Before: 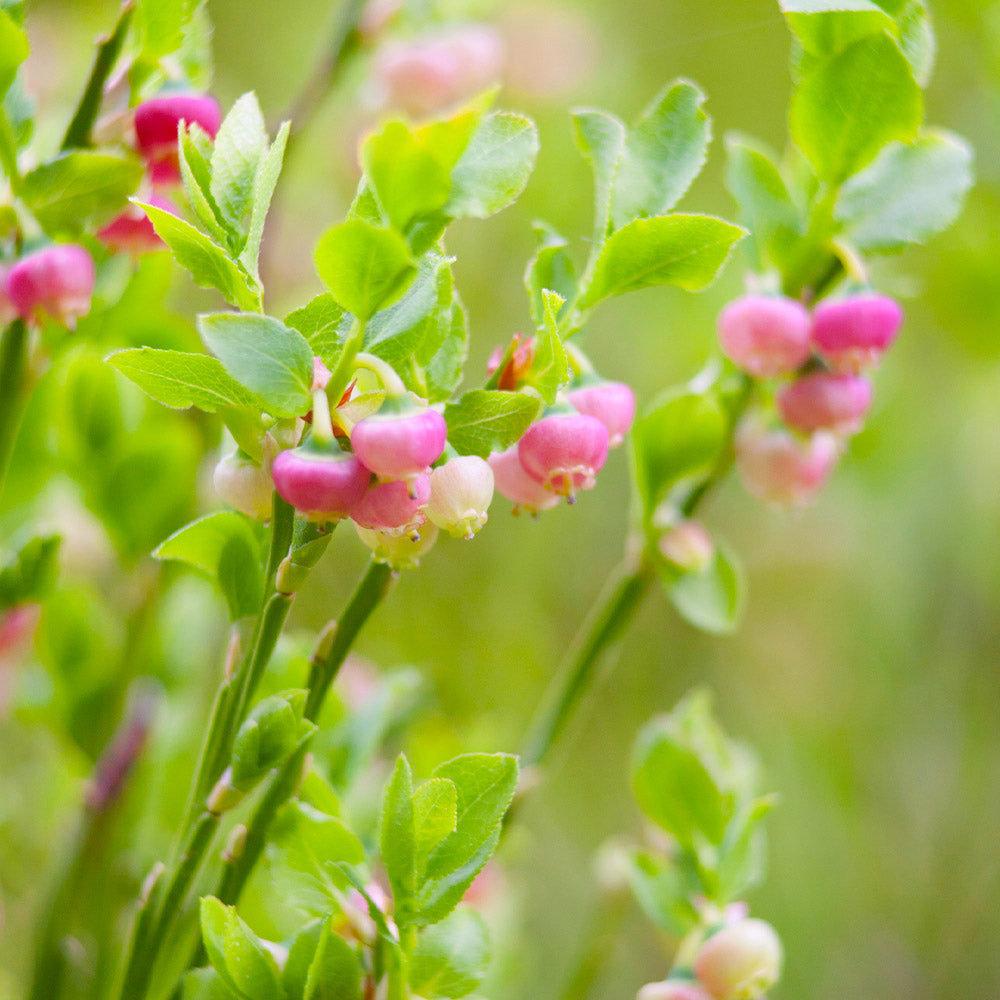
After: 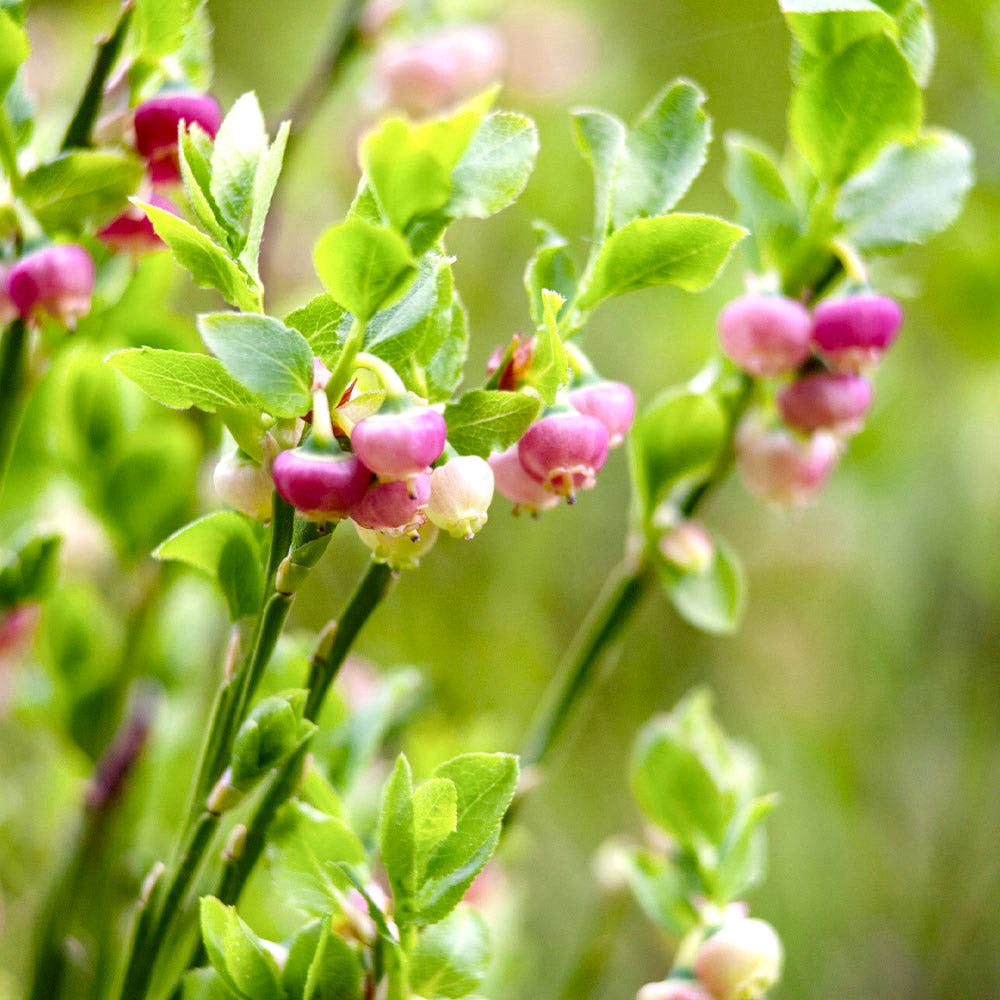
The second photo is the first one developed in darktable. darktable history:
local contrast: highlights 19%, detail 186%
exposure: exposure 0.014 EV, compensate highlight preservation false
